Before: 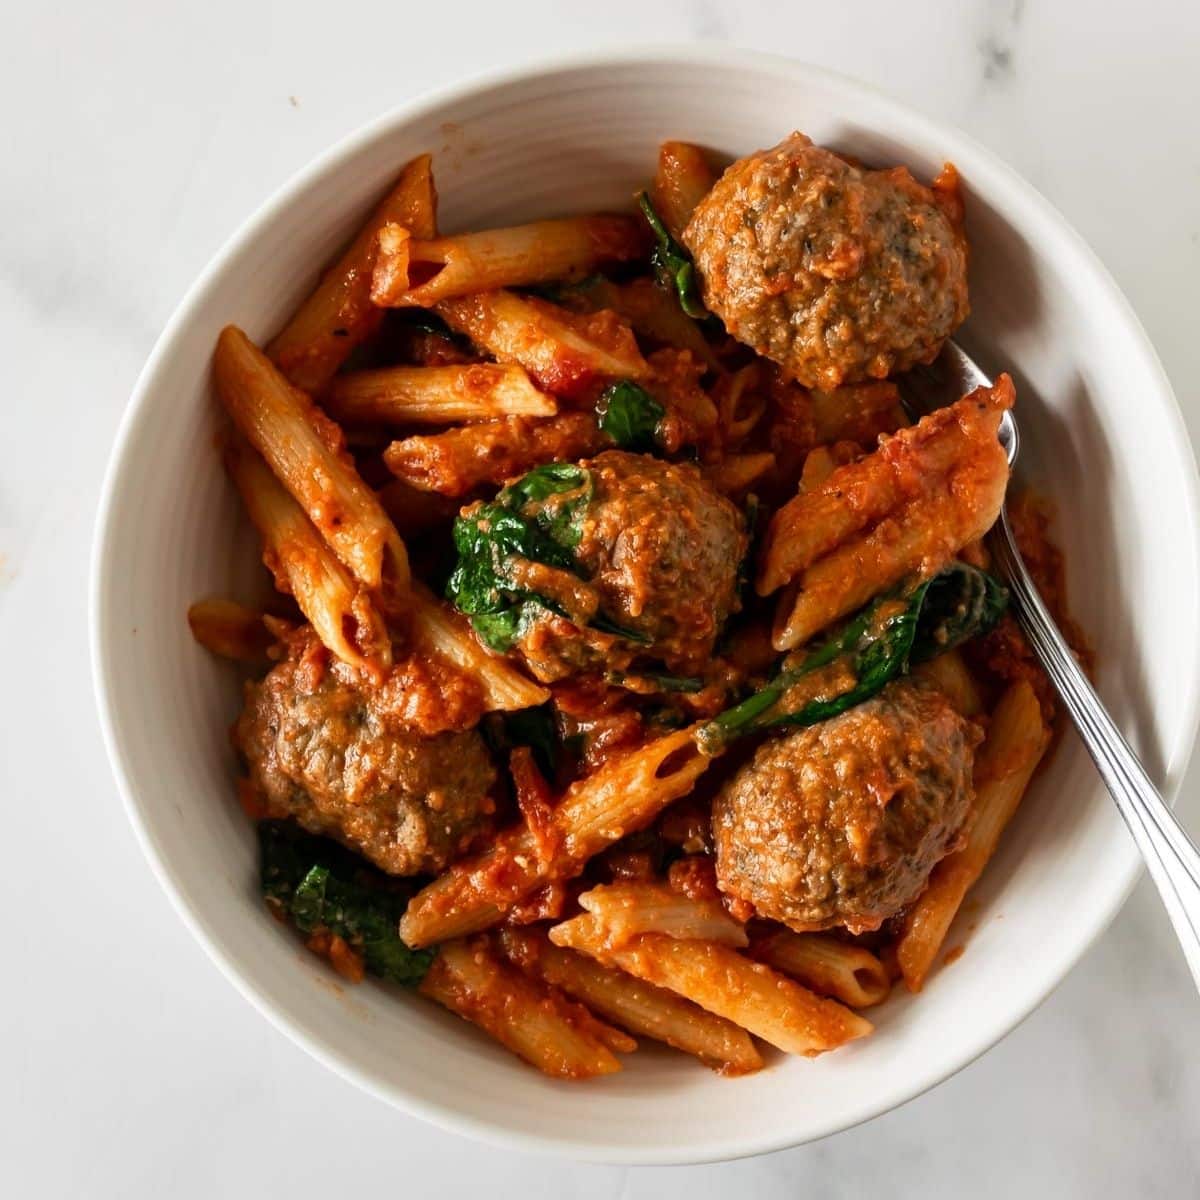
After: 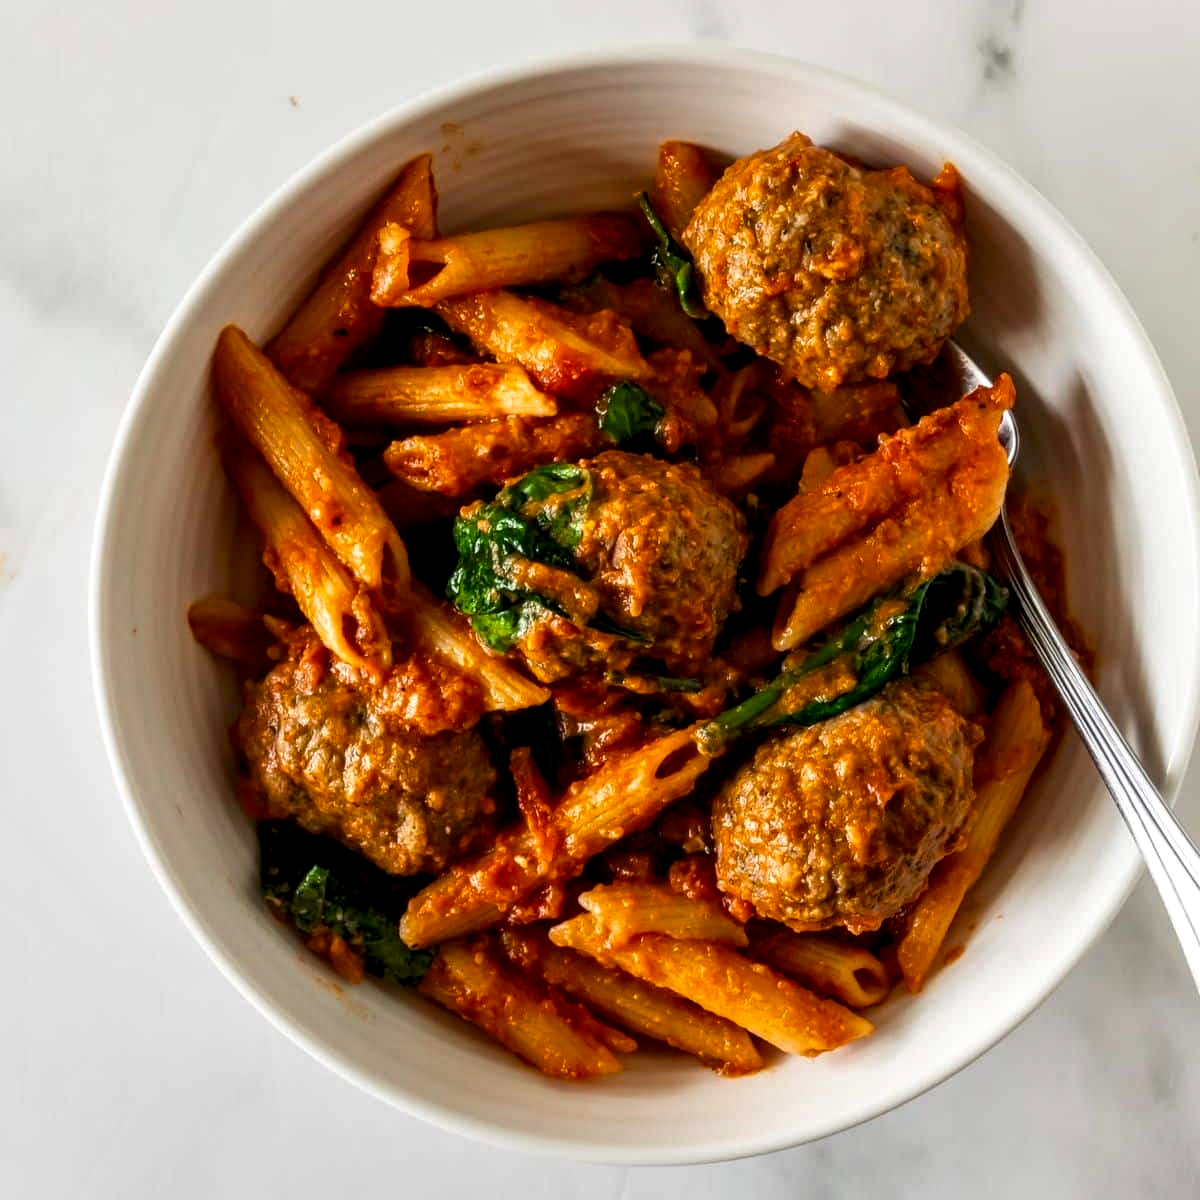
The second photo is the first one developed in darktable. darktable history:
local contrast: highlights 42%, shadows 62%, detail 138%, midtone range 0.514
color balance rgb: power › hue 173.65°, perceptual saturation grading › global saturation 30.017%
